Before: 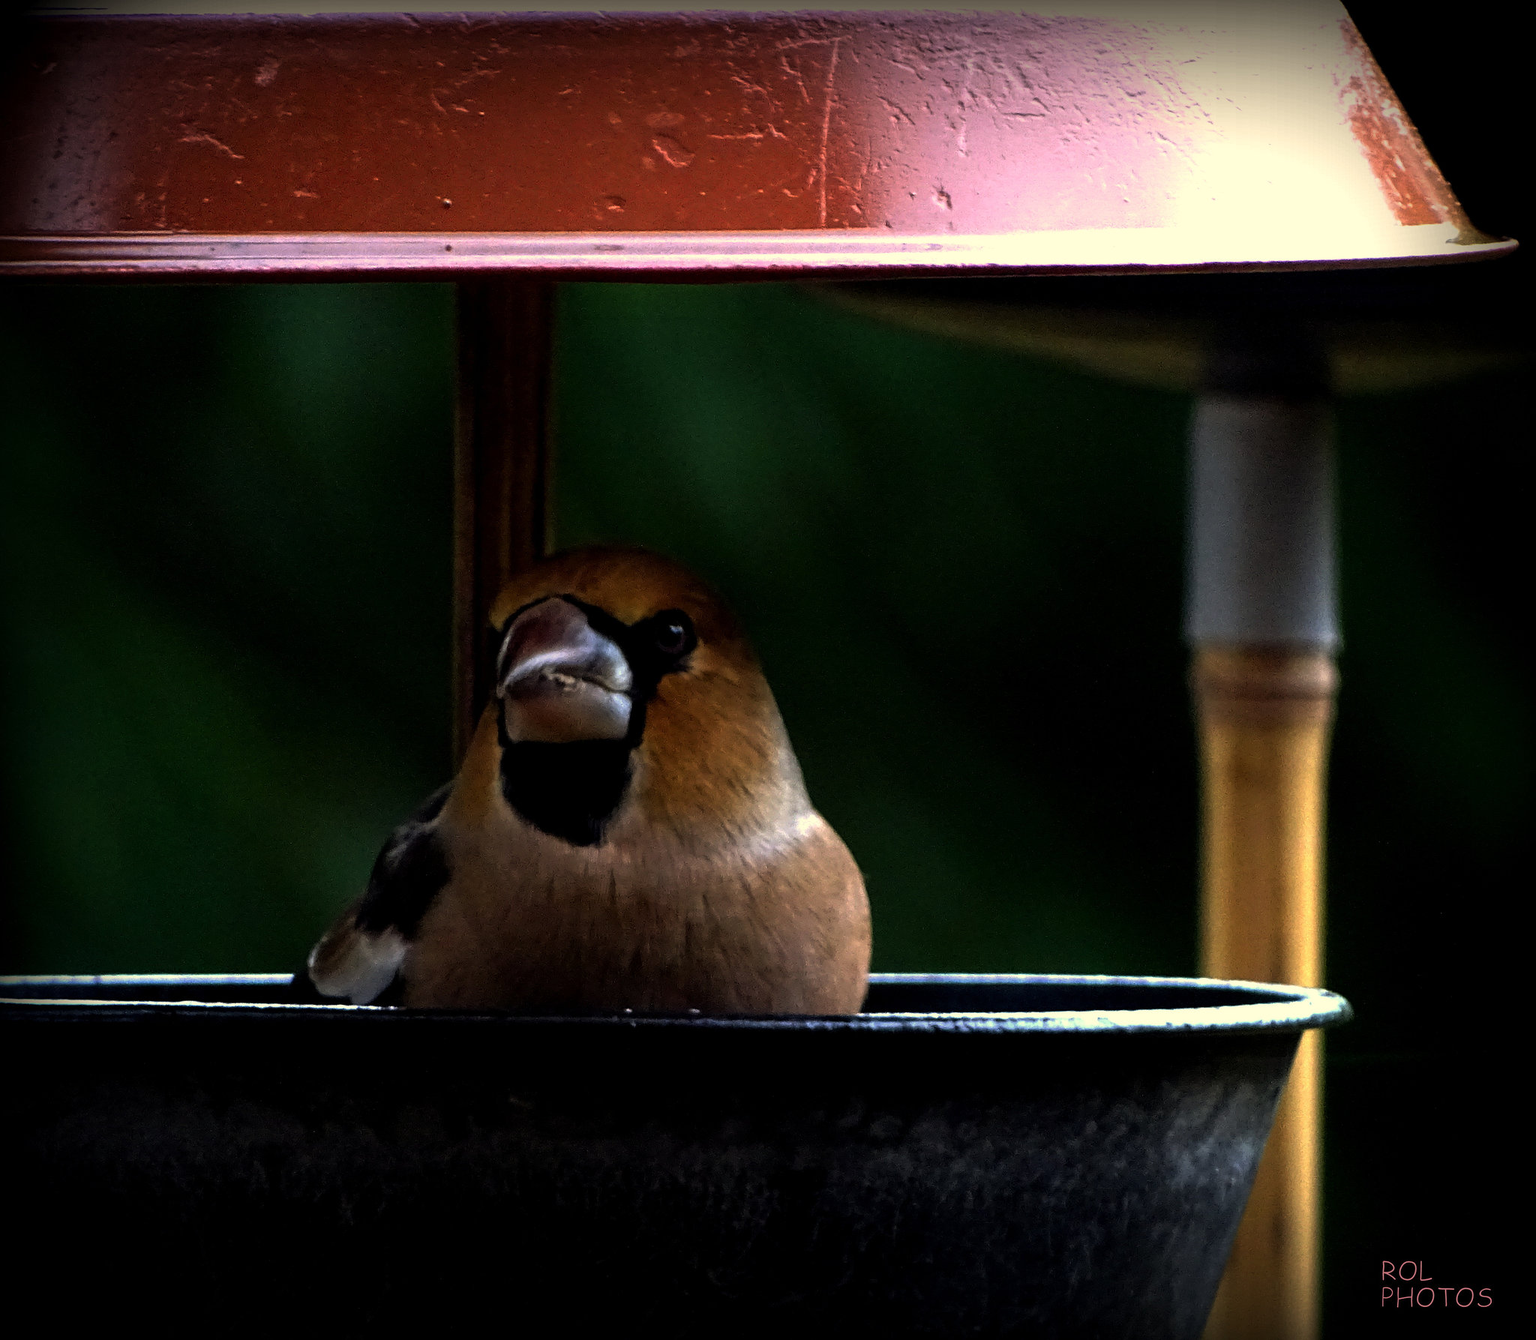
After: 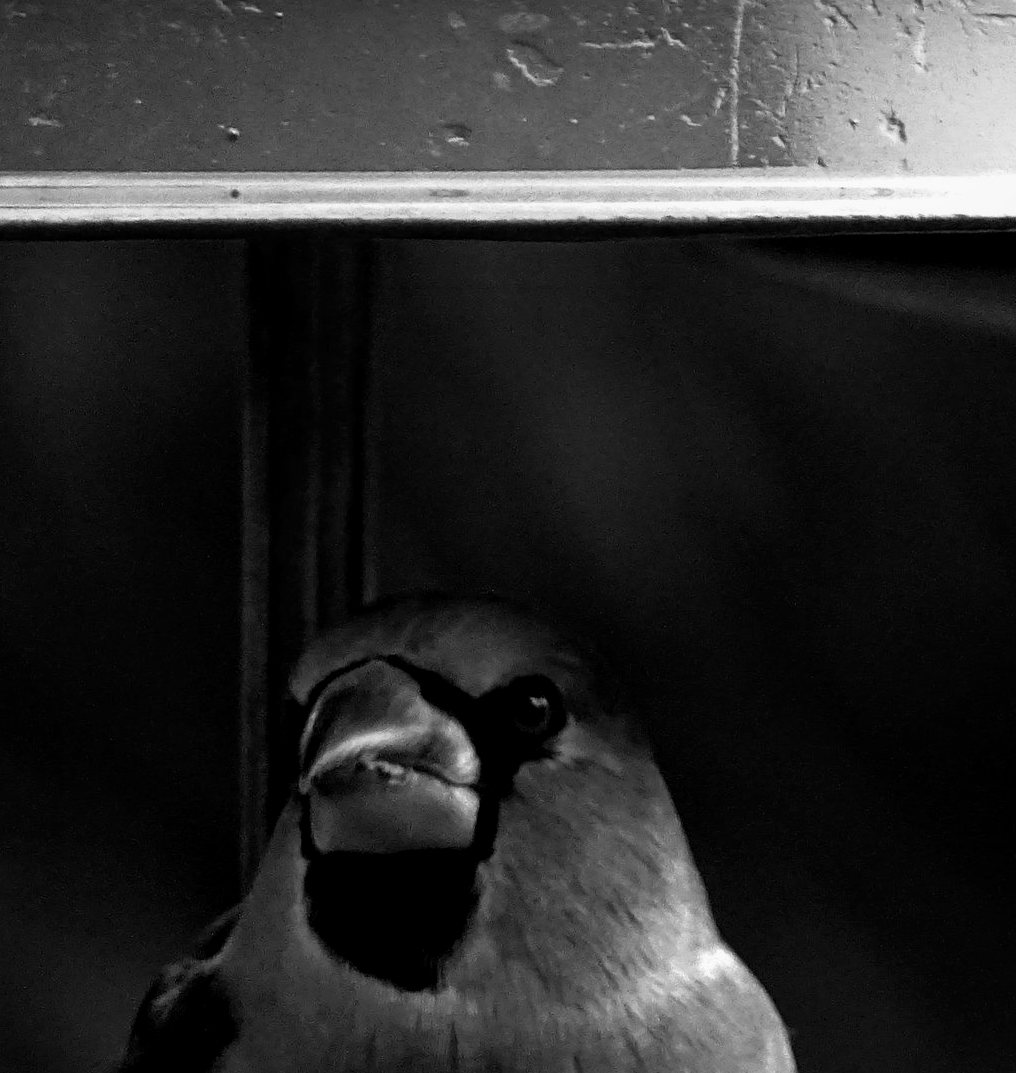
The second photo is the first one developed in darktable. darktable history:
local contrast: mode bilateral grid, contrast 21, coarseness 49, detail 119%, midtone range 0.2
crop: left 17.763%, top 7.678%, right 32.594%, bottom 32.223%
color calibration: output gray [0.714, 0.278, 0, 0], illuminant same as pipeline (D50), adaptation XYZ, x 0.346, y 0.357, temperature 5021.4 K, gamut compression 0.973
